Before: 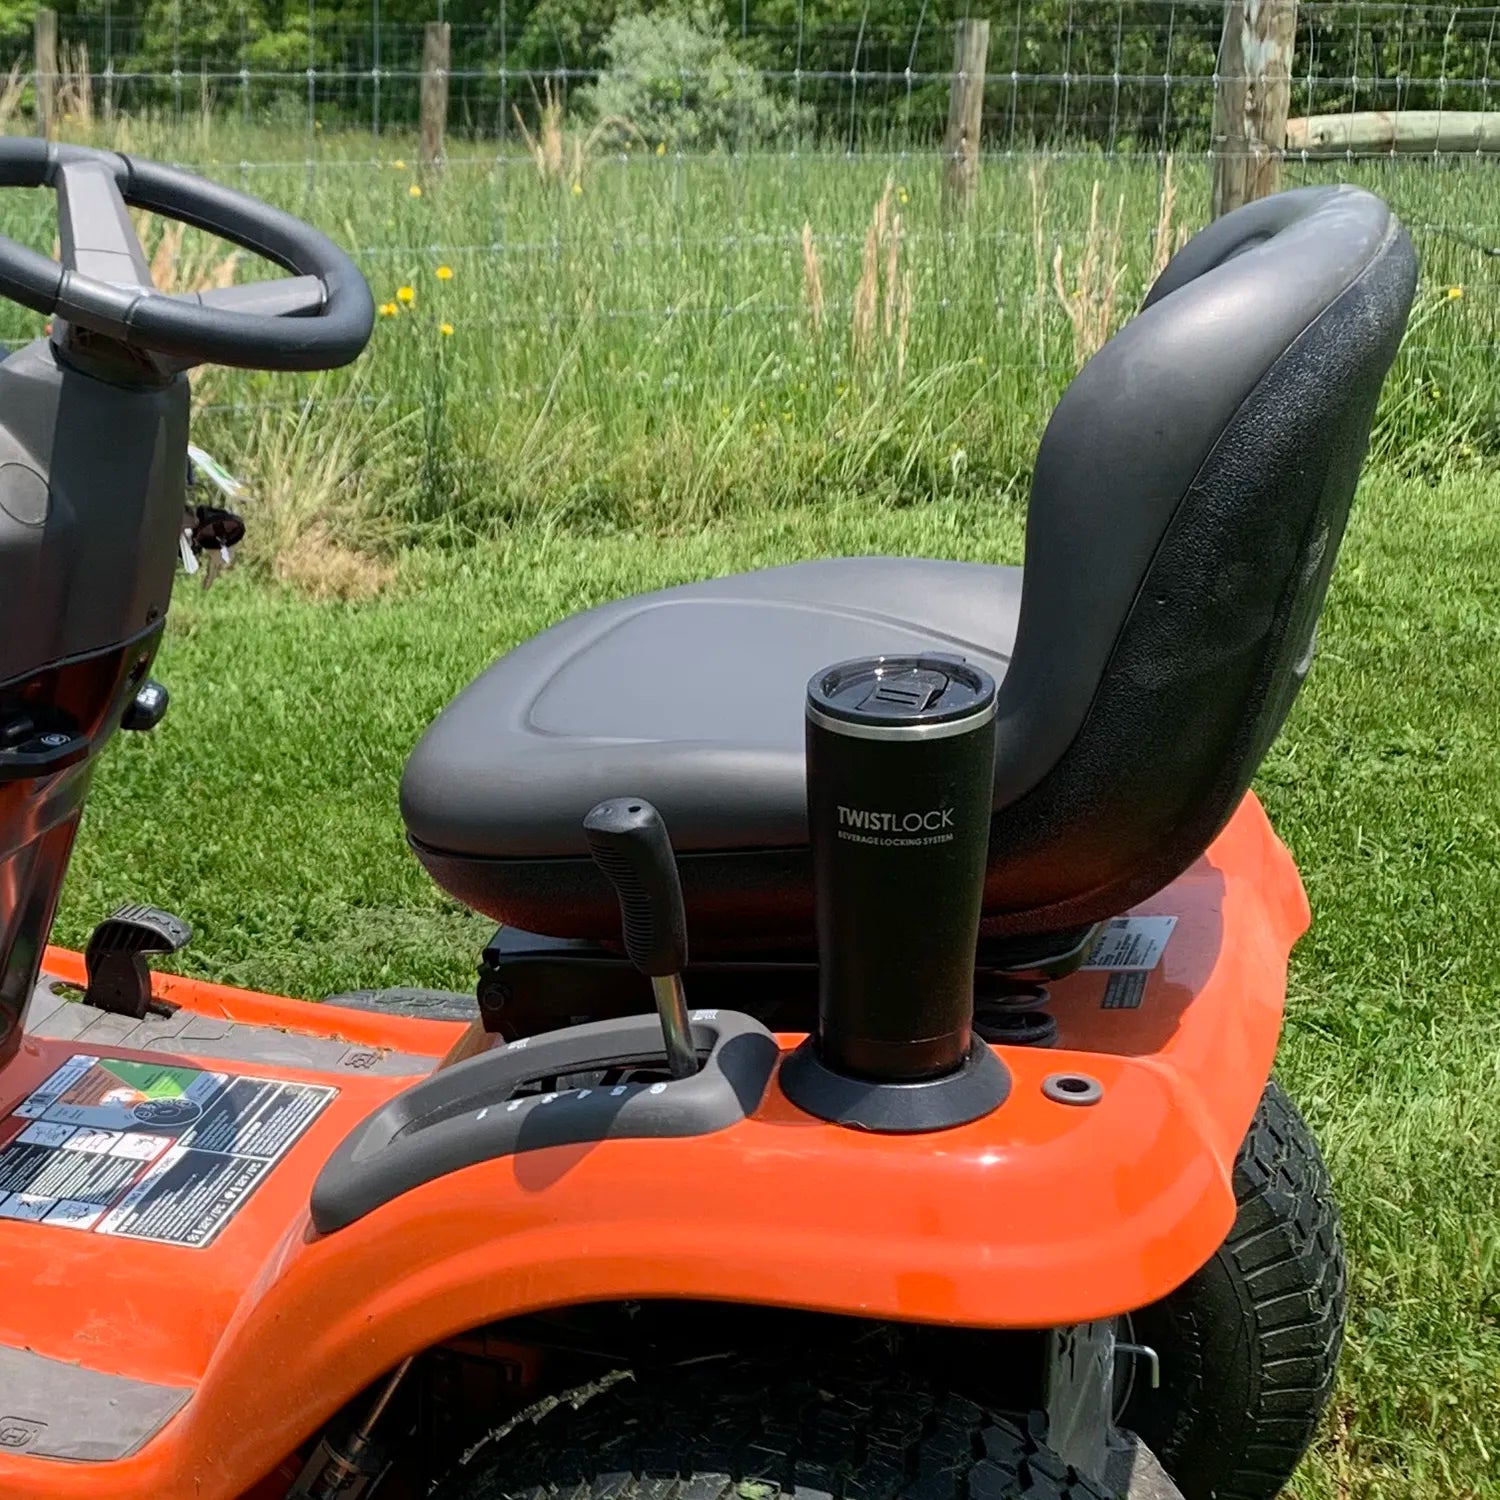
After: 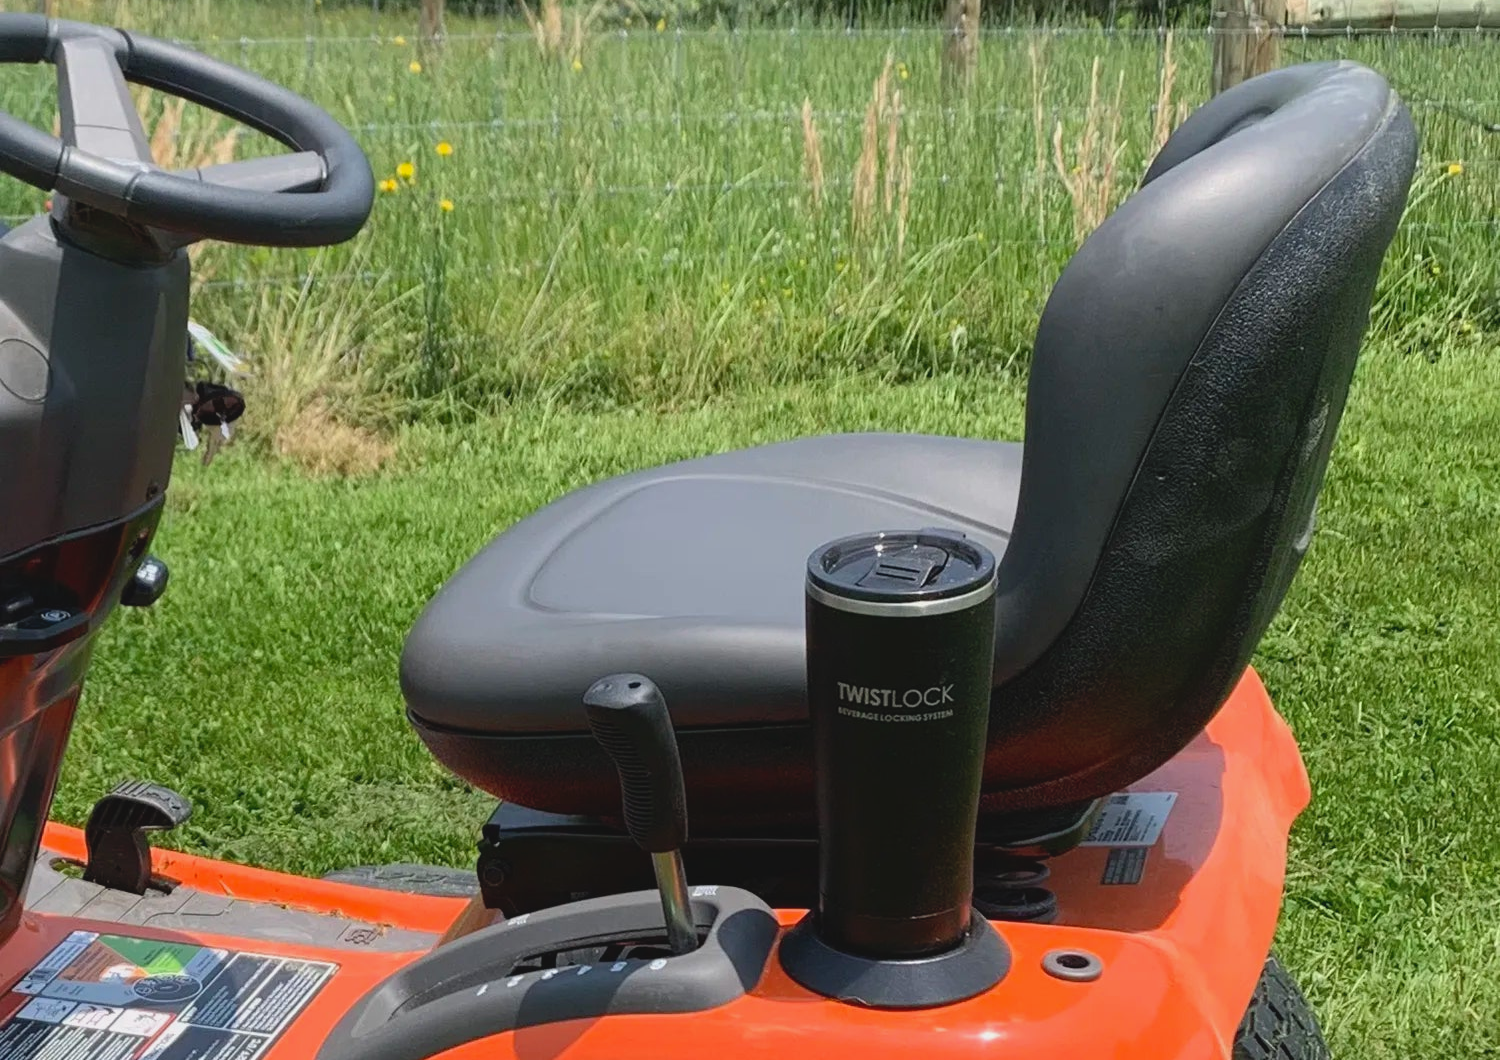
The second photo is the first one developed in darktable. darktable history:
crop and rotate: top 8.293%, bottom 20.996%
contrast brightness saturation: contrast -0.11
